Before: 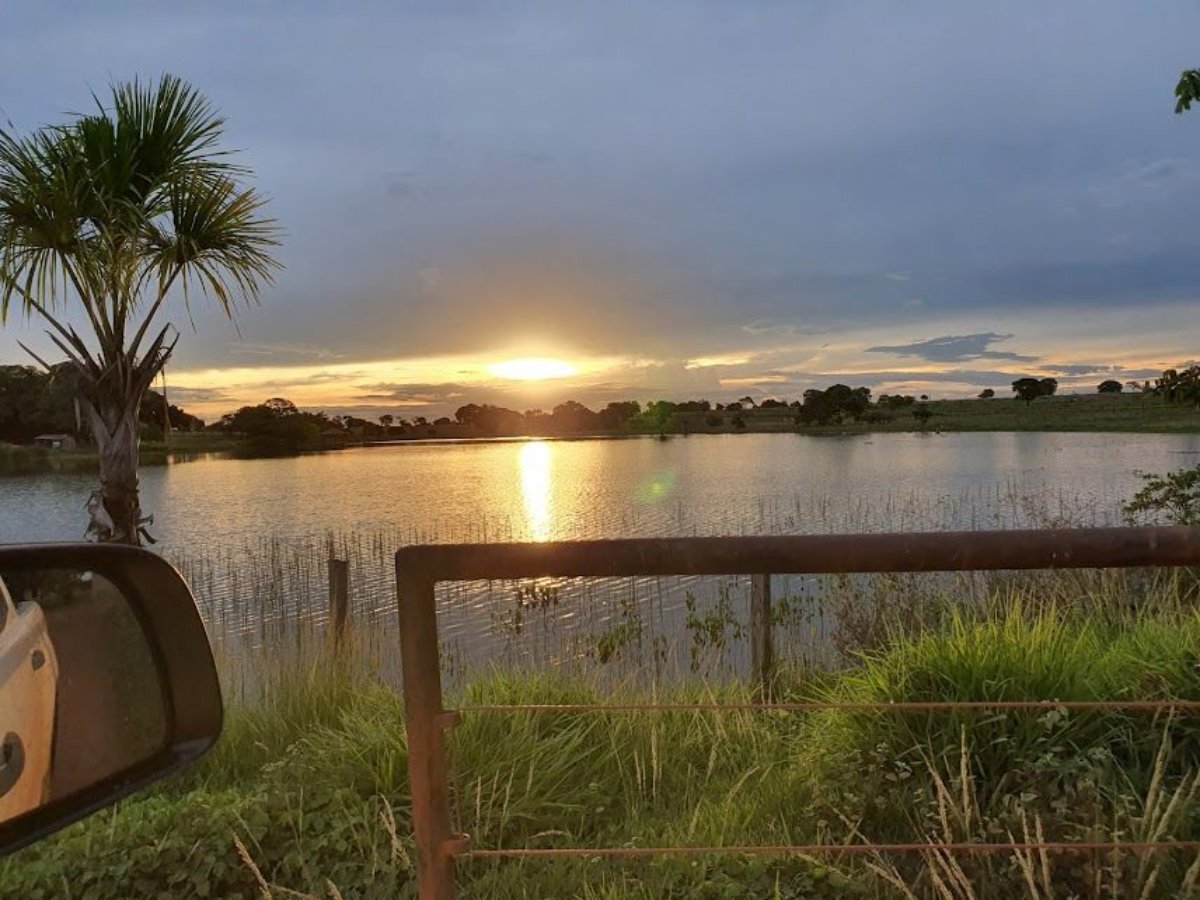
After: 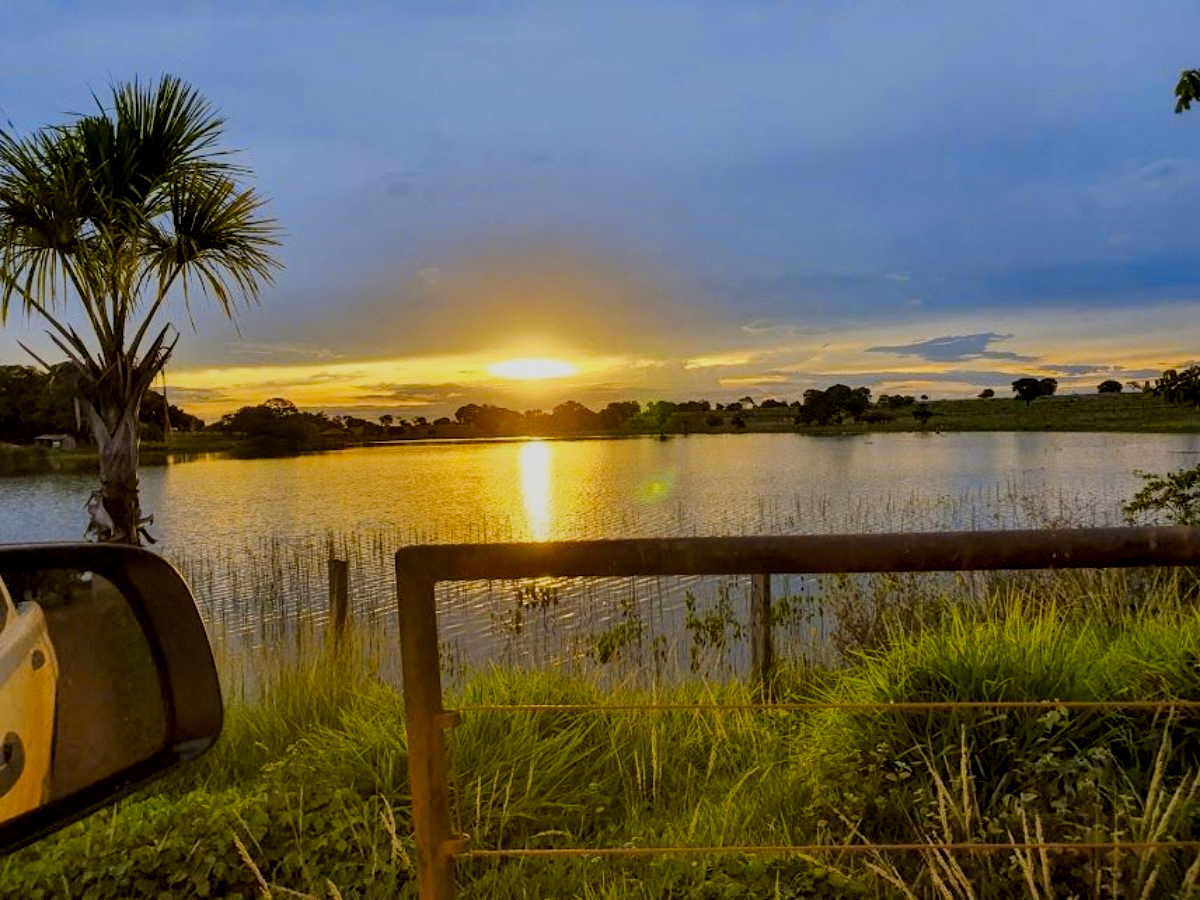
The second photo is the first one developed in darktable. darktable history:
filmic rgb: black relative exposure -7.65 EV, white relative exposure 4.56 EV, hardness 3.61
local contrast: on, module defaults
color contrast: green-magenta contrast 1.12, blue-yellow contrast 1.95, unbound 0
